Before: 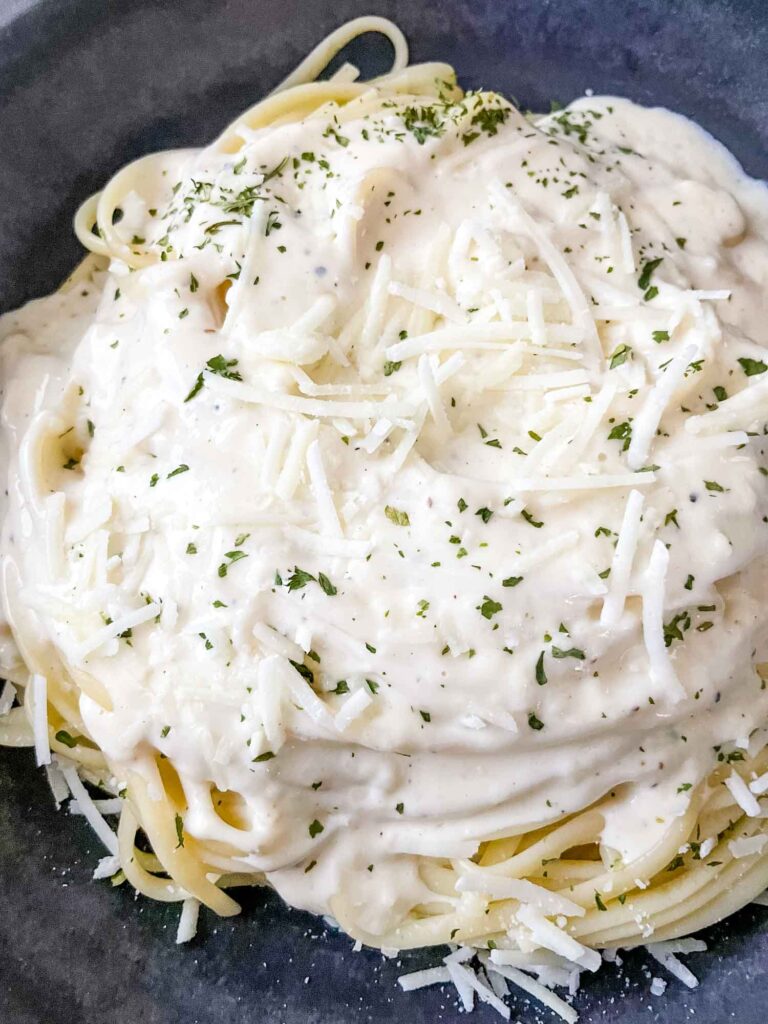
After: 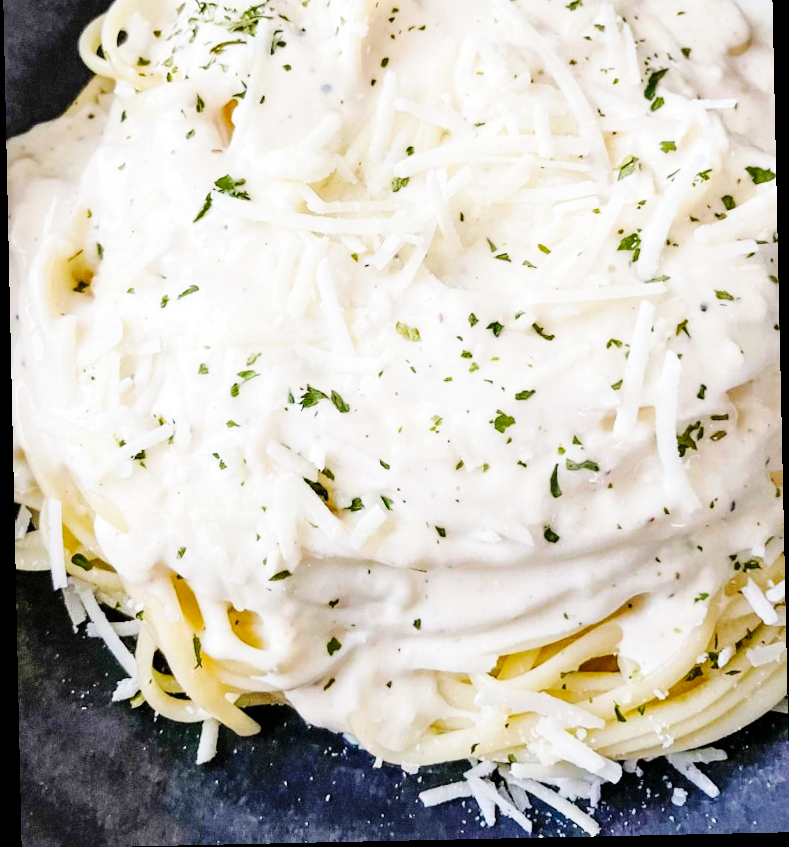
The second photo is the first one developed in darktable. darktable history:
crop and rotate: top 18.507%
base curve: curves: ch0 [(0, 0) (0.036, 0.025) (0.121, 0.166) (0.206, 0.329) (0.605, 0.79) (1, 1)], preserve colors none
rotate and perspective: rotation -1.24°, automatic cropping off
